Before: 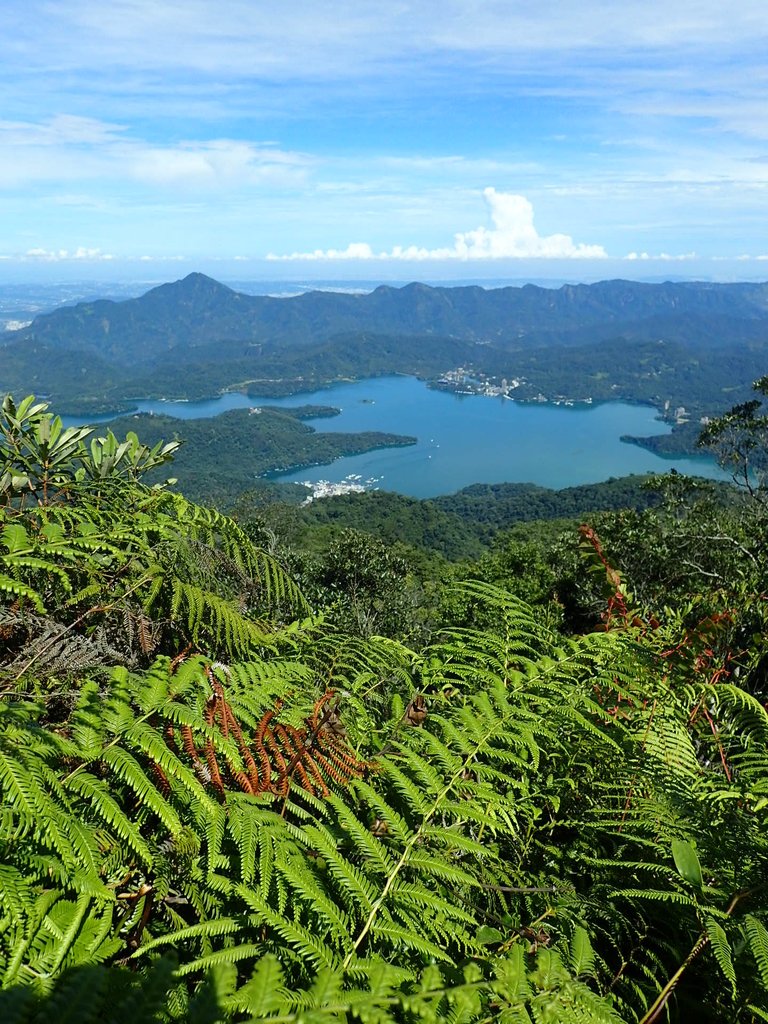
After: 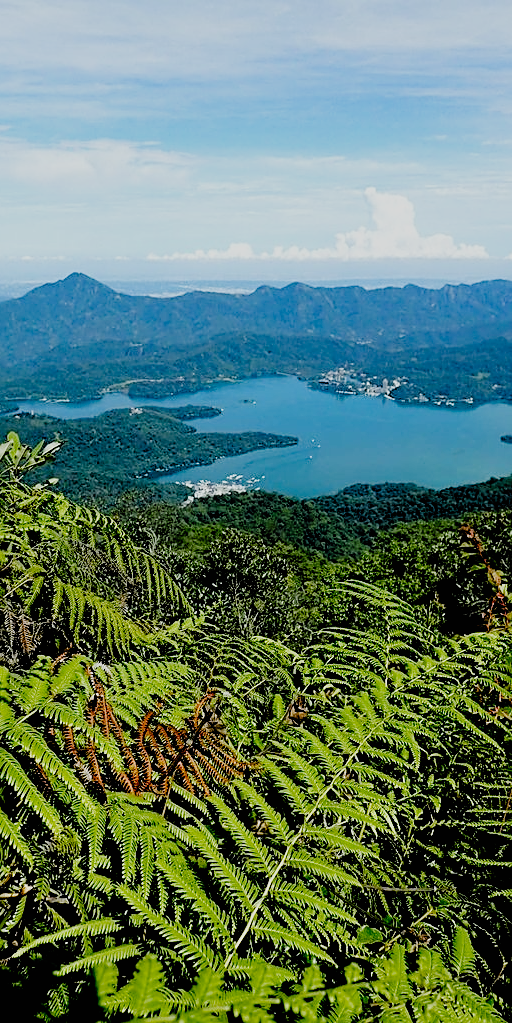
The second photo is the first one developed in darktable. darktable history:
crop and rotate: left 15.546%, right 17.787%
filmic rgb: black relative exposure -2.85 EV, white relative exposure 4.56 EV, hardness 1.77, contrast 1.25, preserve chrominance no, color science v5 (2021)
sharpen: on, module defaults
